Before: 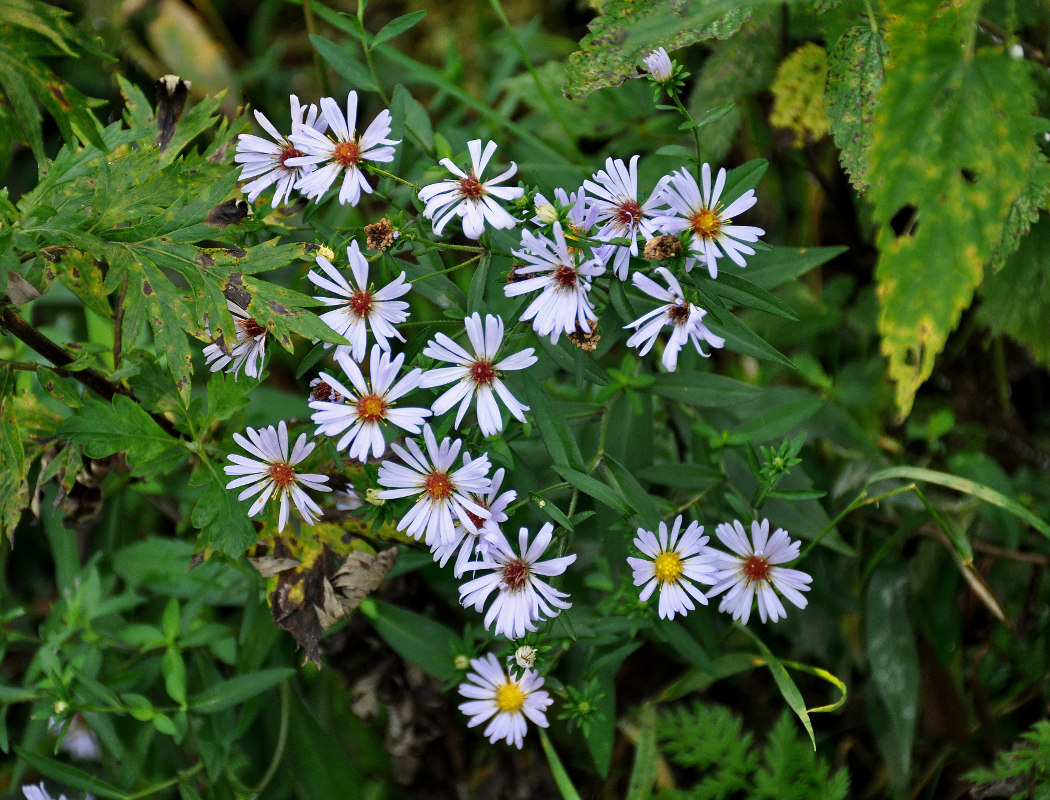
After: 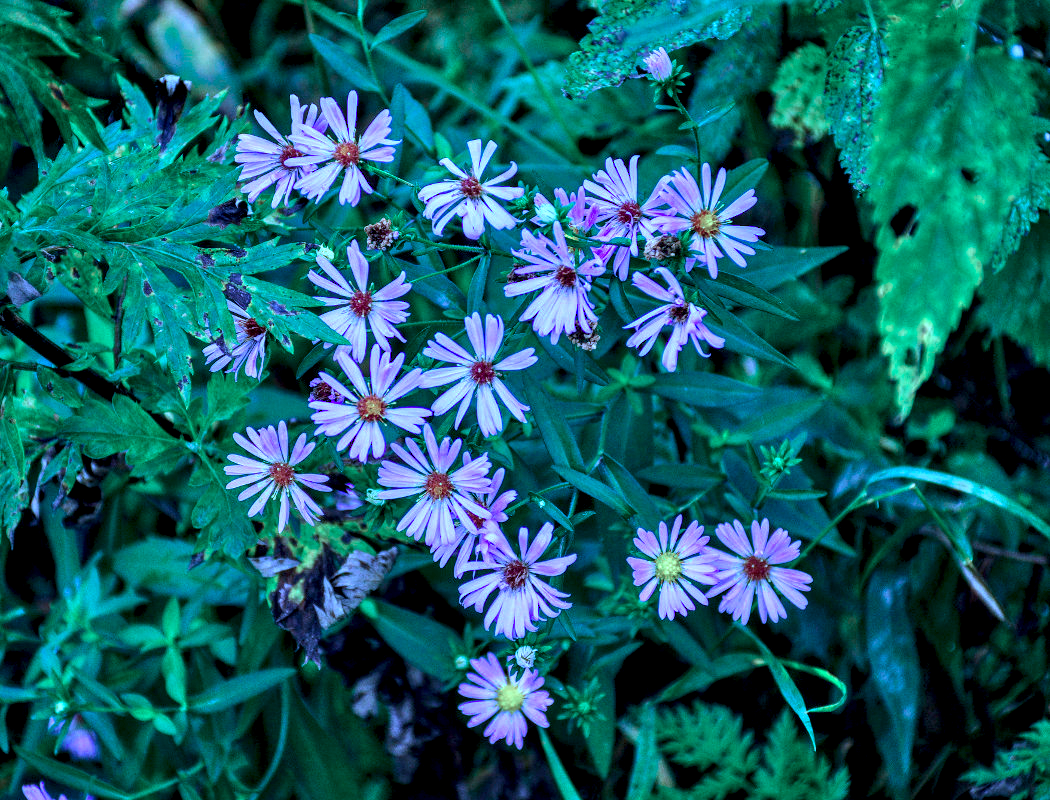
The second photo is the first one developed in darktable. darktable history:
local contrast: highlights 79%, shadows 56%, detail 175%, midtone range 0.428
color calibration: output R [0.948, 0.091, -0.04, 0], output G [-0.3, 1.384, -0.085, 0], output B [-0.108, 0.061, 1.08, 0], illuminant as shot in camera, x 0.484, y 0.43, temperature 2405.29 K
